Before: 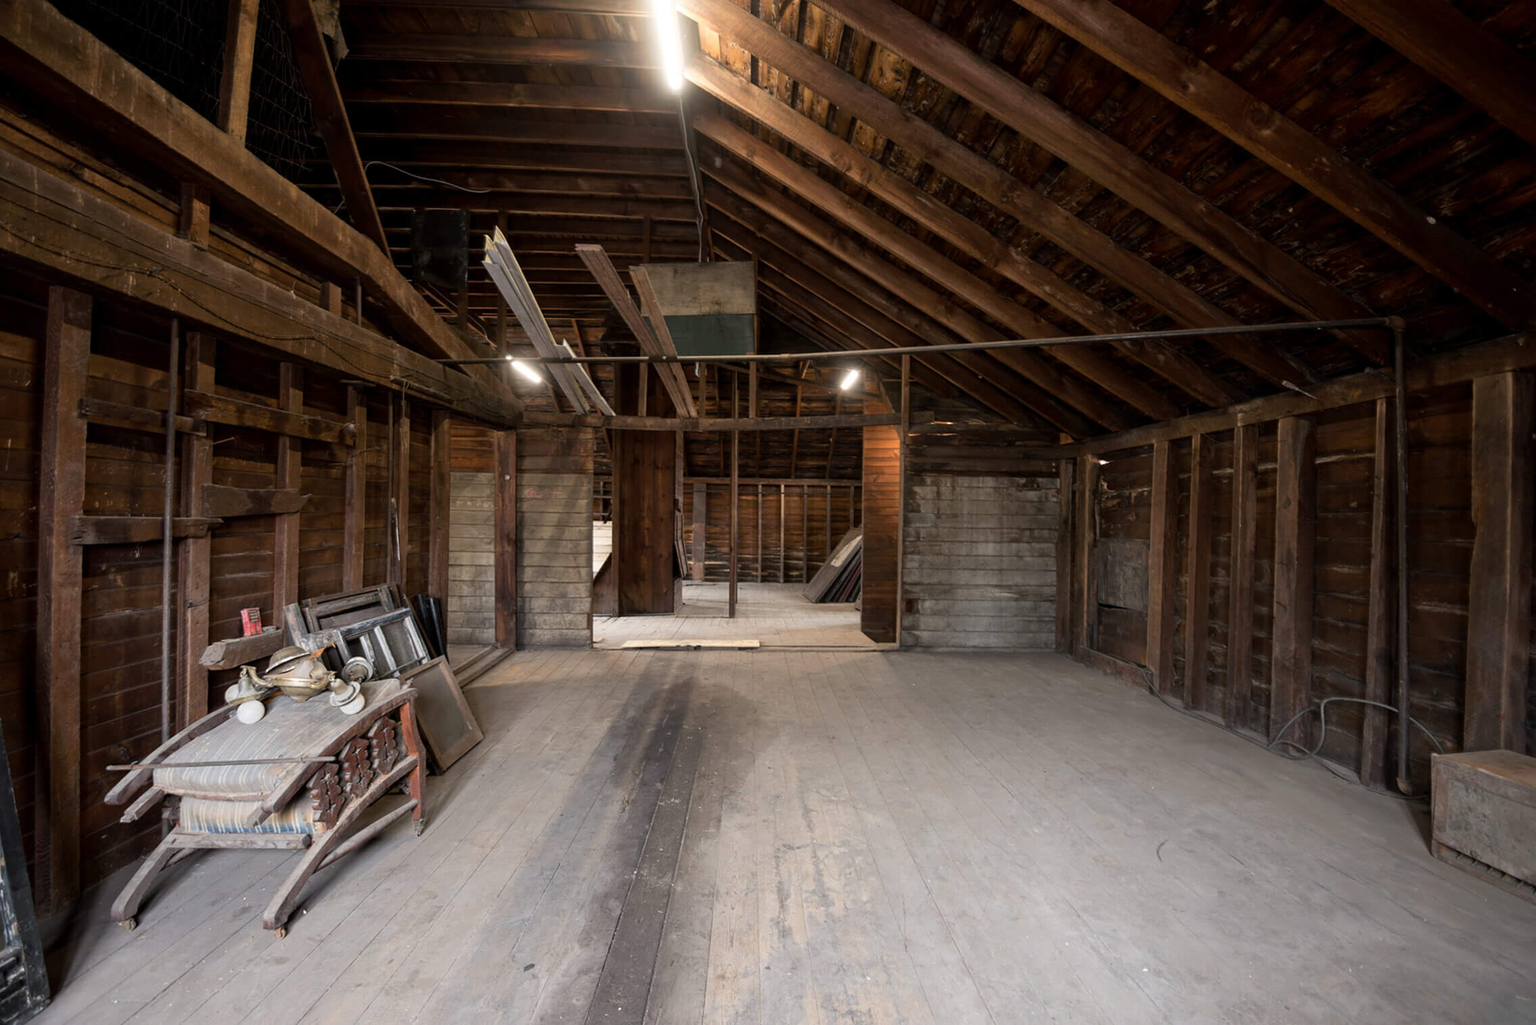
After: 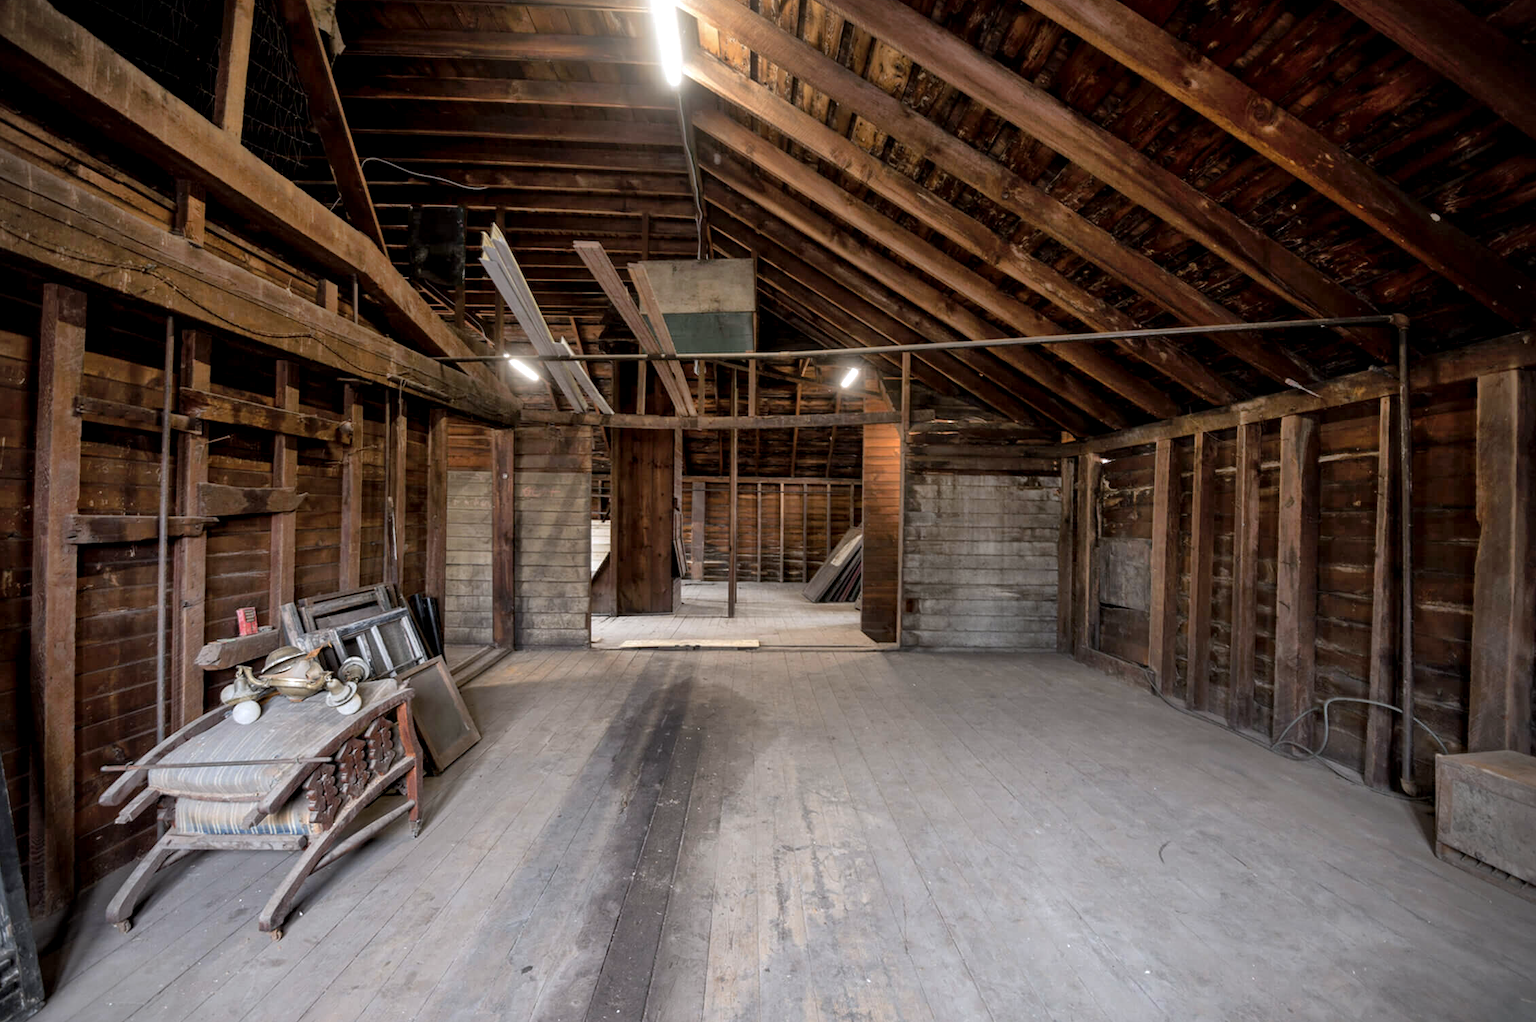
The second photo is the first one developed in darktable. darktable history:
vignetting: fall-off start 91.19%
white balance: red 0.98, blue 1.034
crop: left 0.434%, top 0.485%, right 0.244%, bottom 0.386%
local contrast: highlights 83%, shadows 81%
shadows and highlights: on, module defaults
